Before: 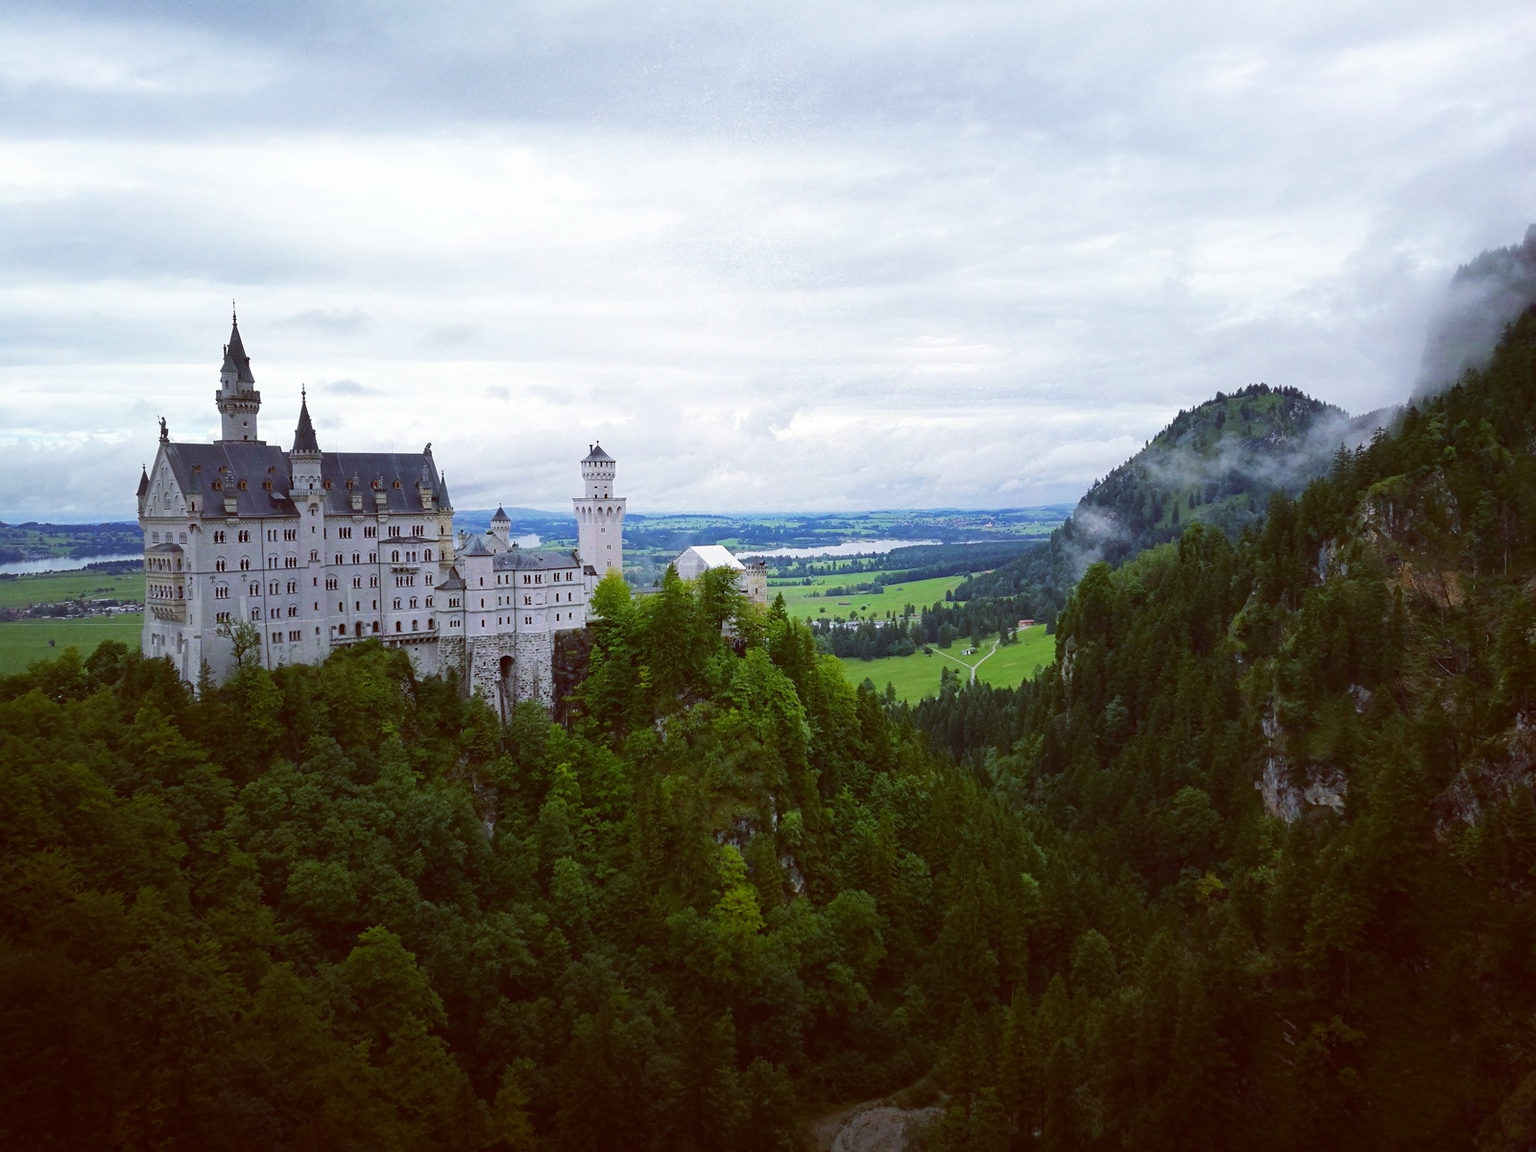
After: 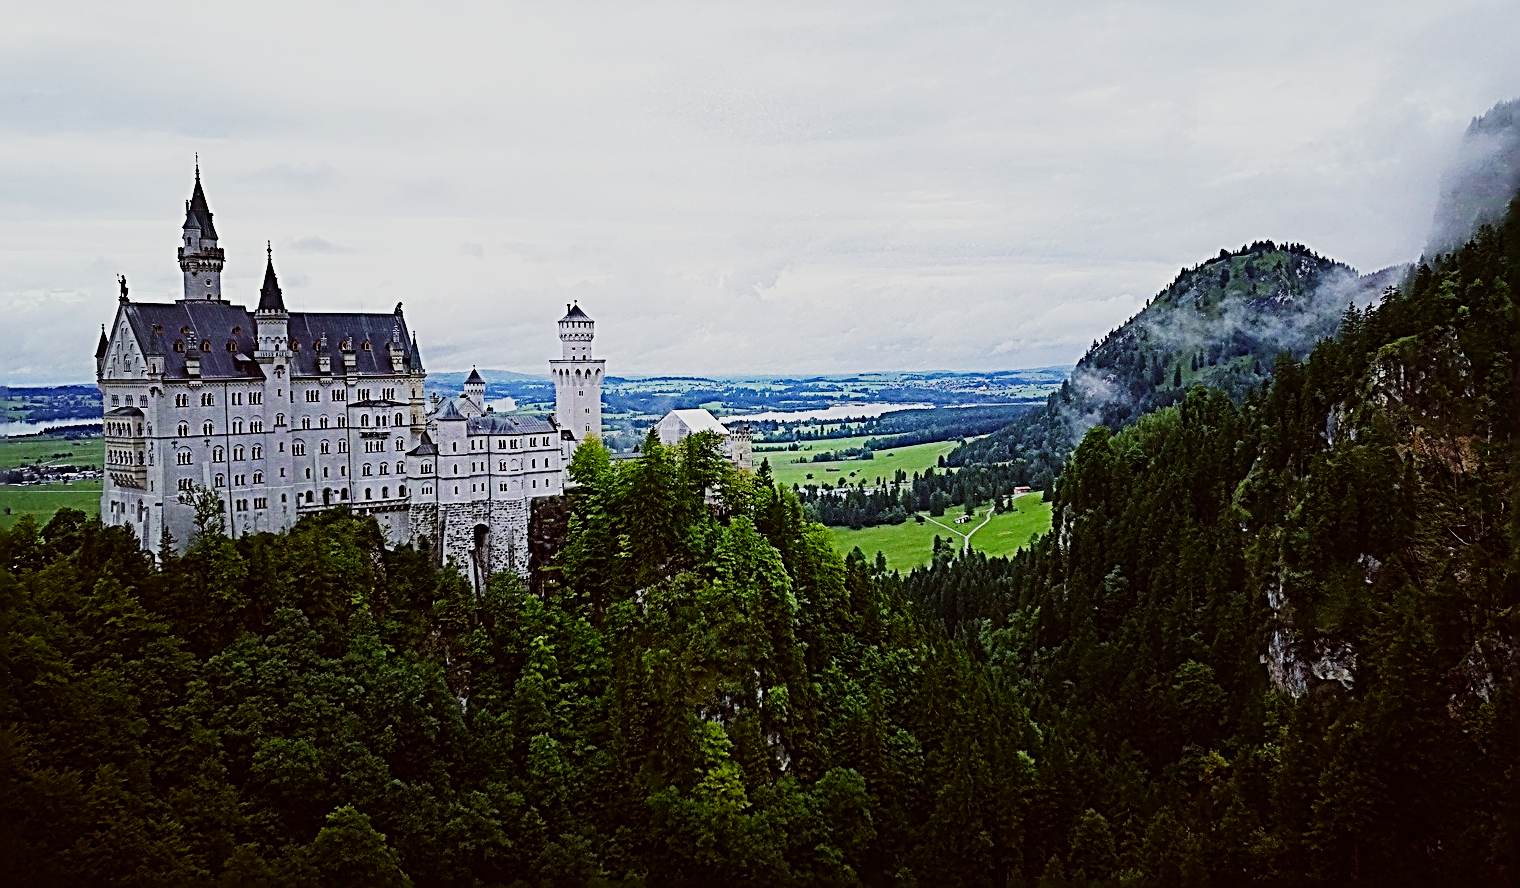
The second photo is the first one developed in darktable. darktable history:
crop and rotate: left 2.991%, top 13.302%, right 1.981%, bottom 12.636%
sigmoid: contrast 1.8, skew -0.2, preserve hue 0%, red attenuation 0.1, red rotation 0.035, green attenuation 0.1, green rotation -0.017, blue attenuation 0.15, blue rotation -0.052, base primaries Rec2020
sharpen: radius 3.158, amount 1.731
color balance rgb: contrast -10%
